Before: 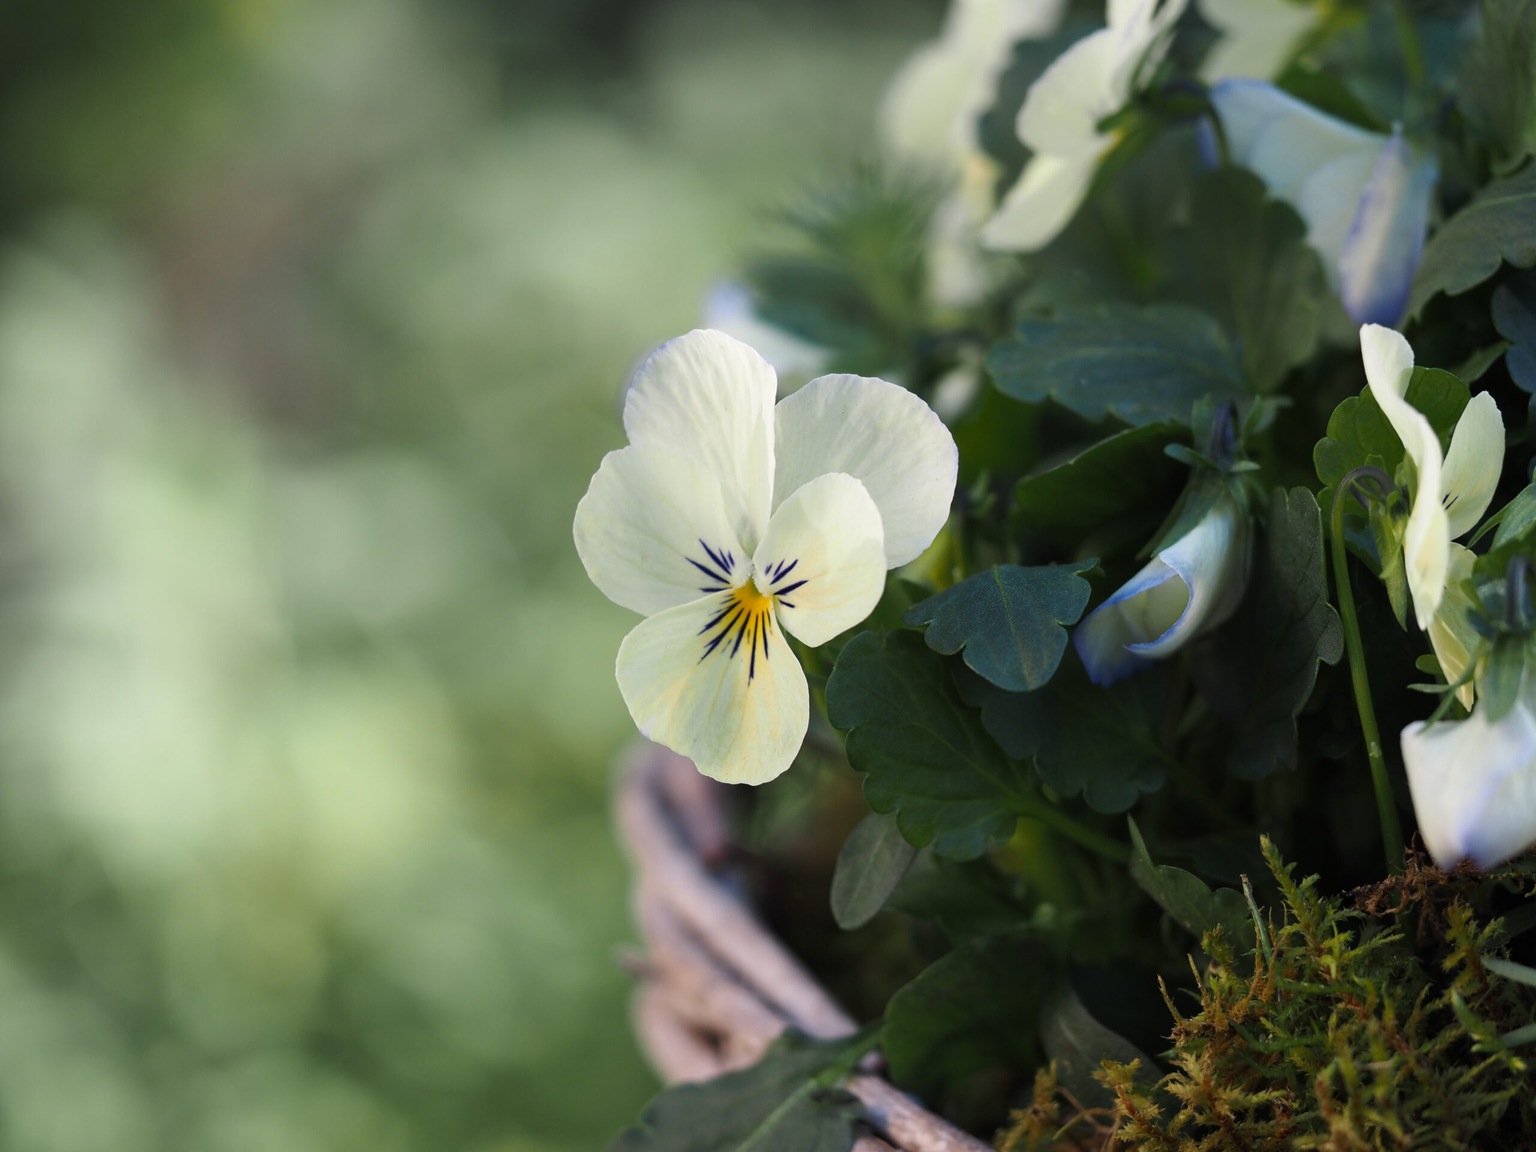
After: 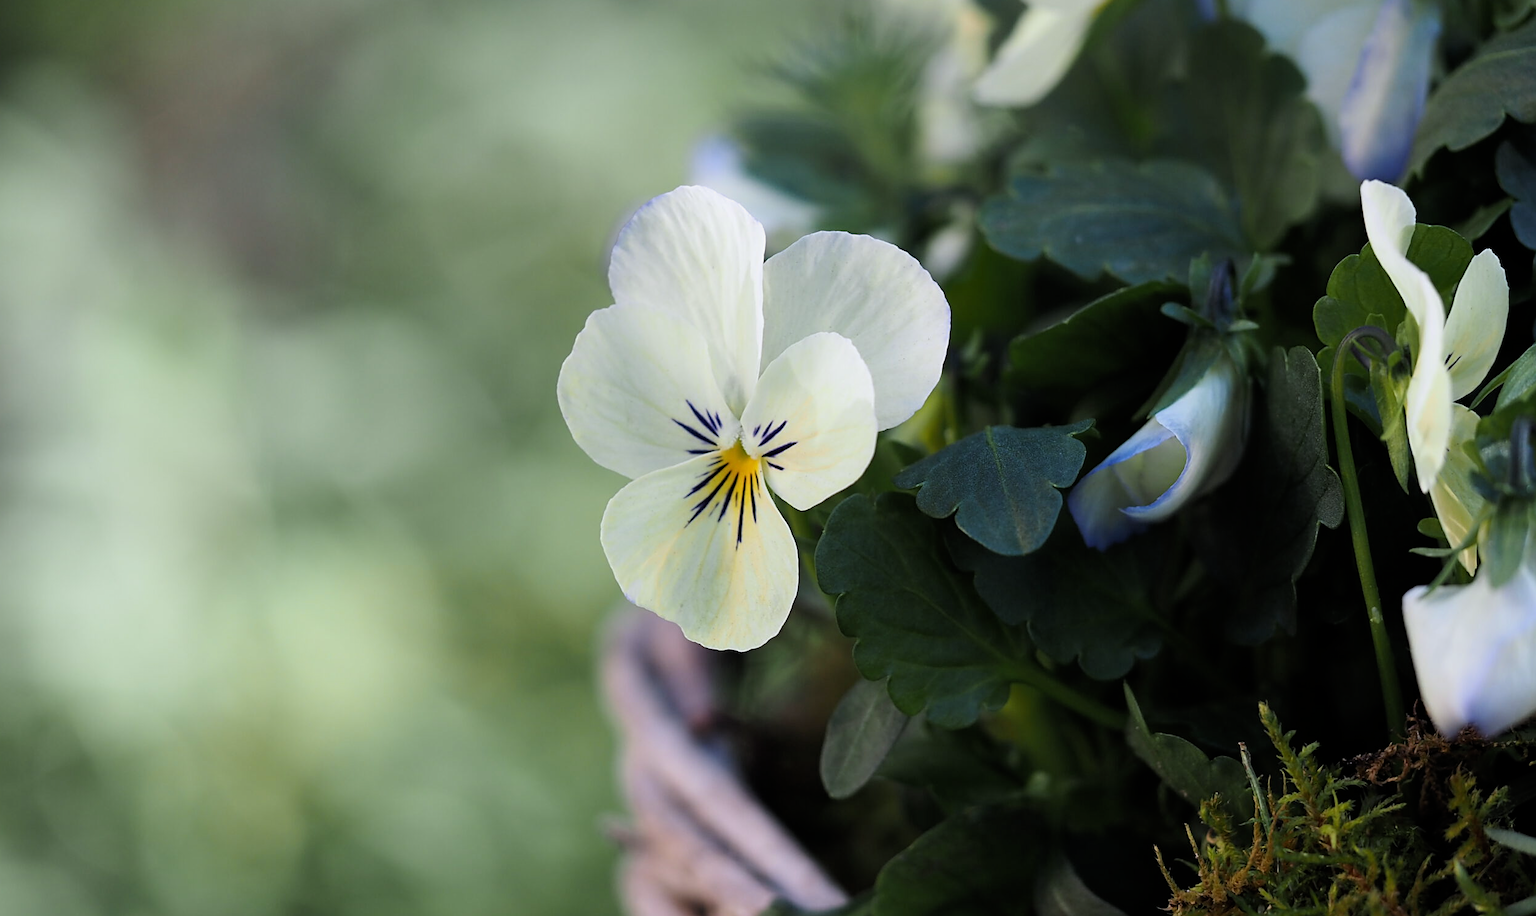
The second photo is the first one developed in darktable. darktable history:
crop and rotate: left 1.814%, top 12.818%, right 0.25%, bottom 9.225%
sharpen: on, module defaults
filmic rgb: middle gray luminance 18.42%, black relative exposure -11.45 EV, white relative exposure 2.55 EV, threshold 6 EV, target black luminance 0%, hardness 8.41, latitude 99%, contrast 1.084, shadows ↔ highlights balance 0.505%, add noise in highlights 0, preserve chrominance max RGB, color science v3 (2019), use custom middle-gray values true, iterations of high-quality reconstruction 0, contrast in highlights soft, enable highlight reconstruction true
white balance: red 0.984, blue 1.059
